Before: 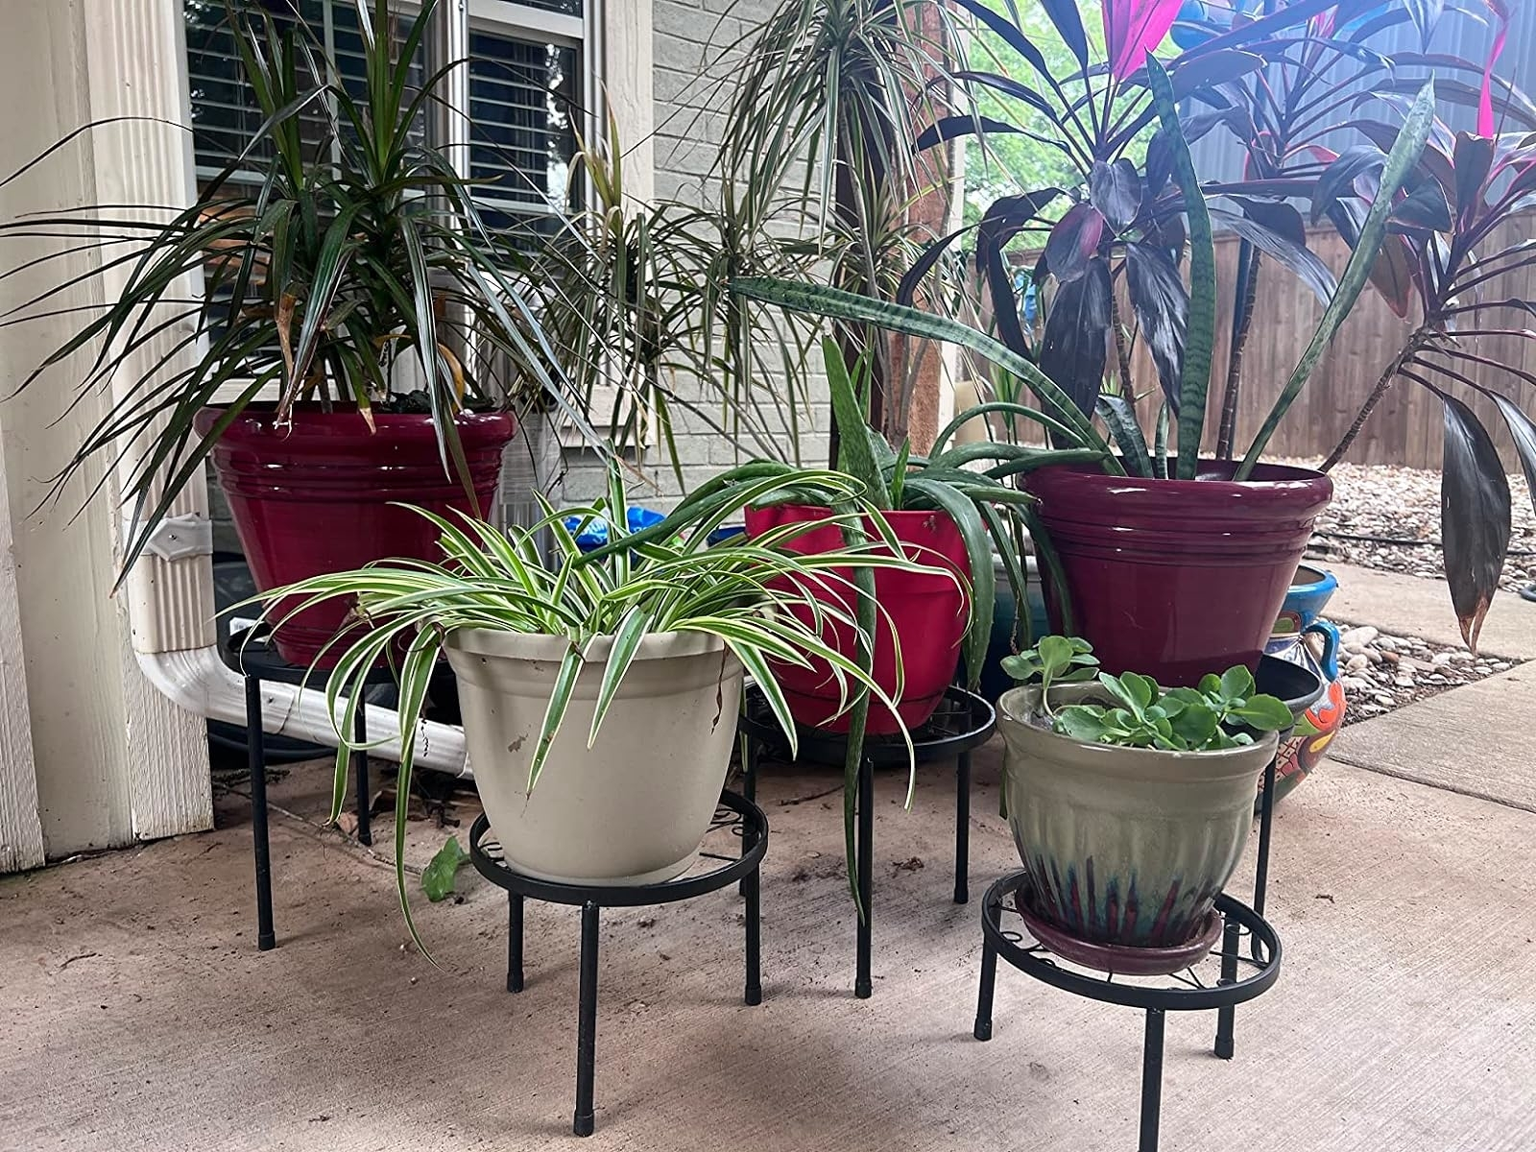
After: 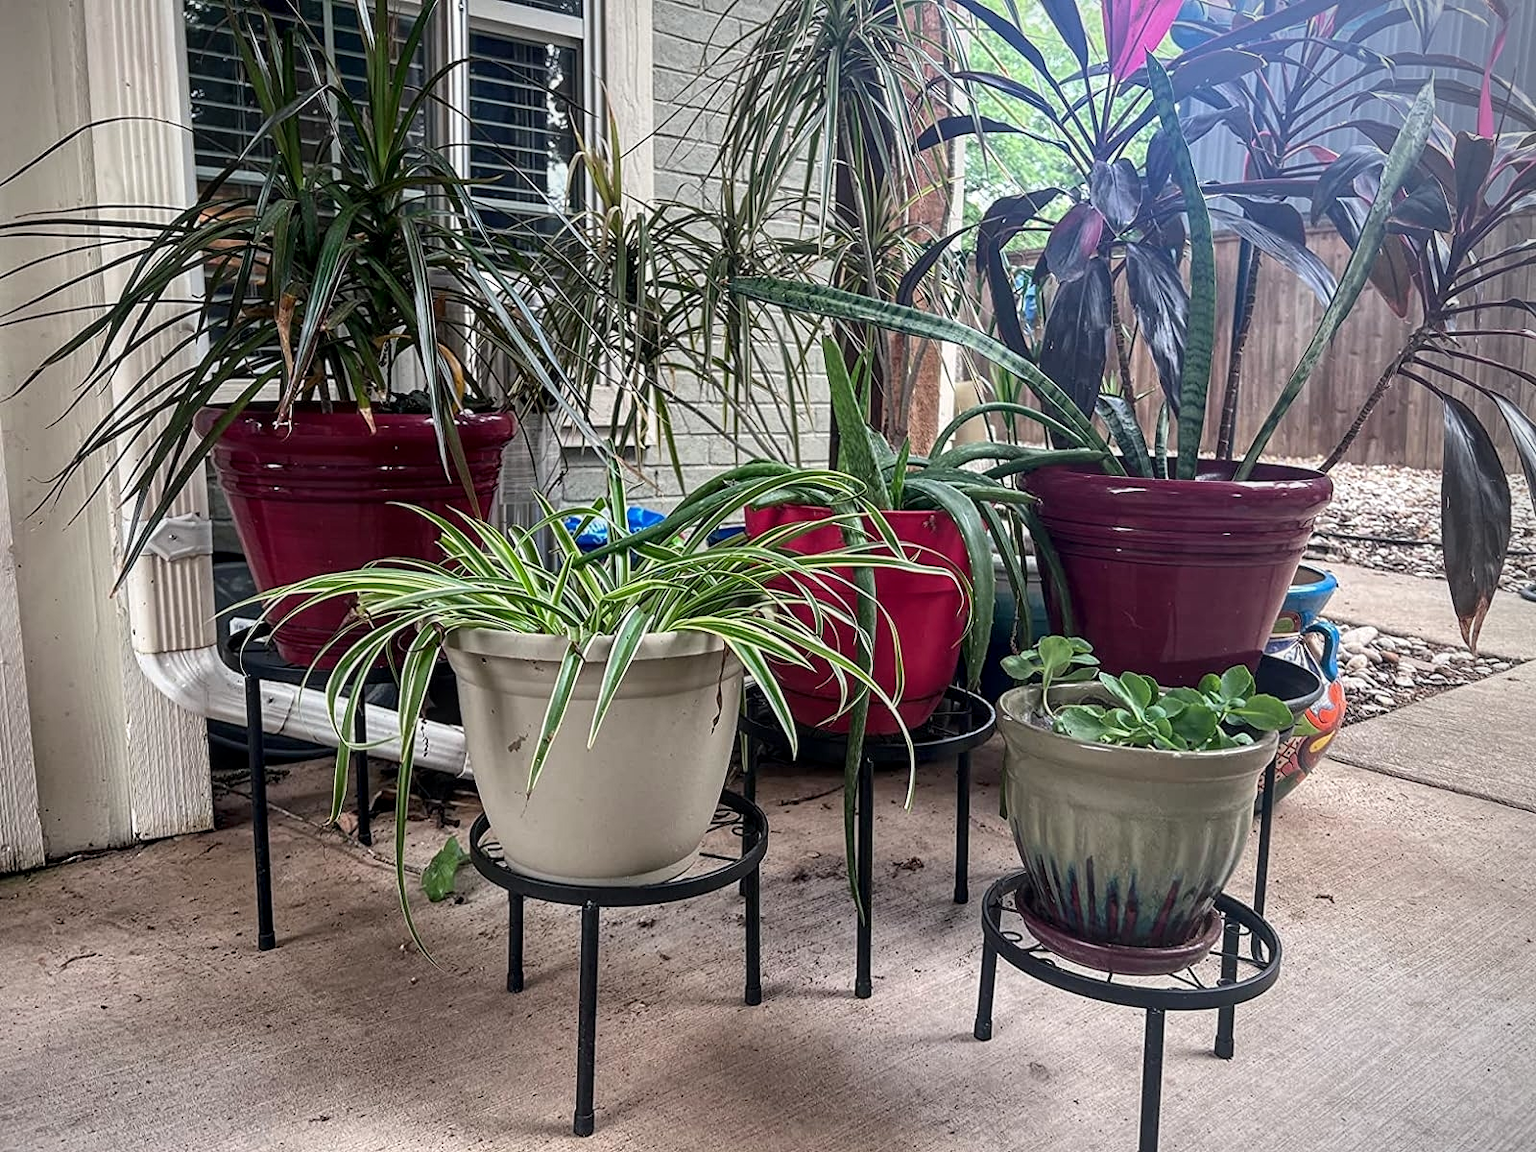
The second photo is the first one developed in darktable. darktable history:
vignetting: fall-off start 97.12%, center (-0.147, 0.018), width/height ratio 1.184, unbound false
local contrast: on, module defaults
